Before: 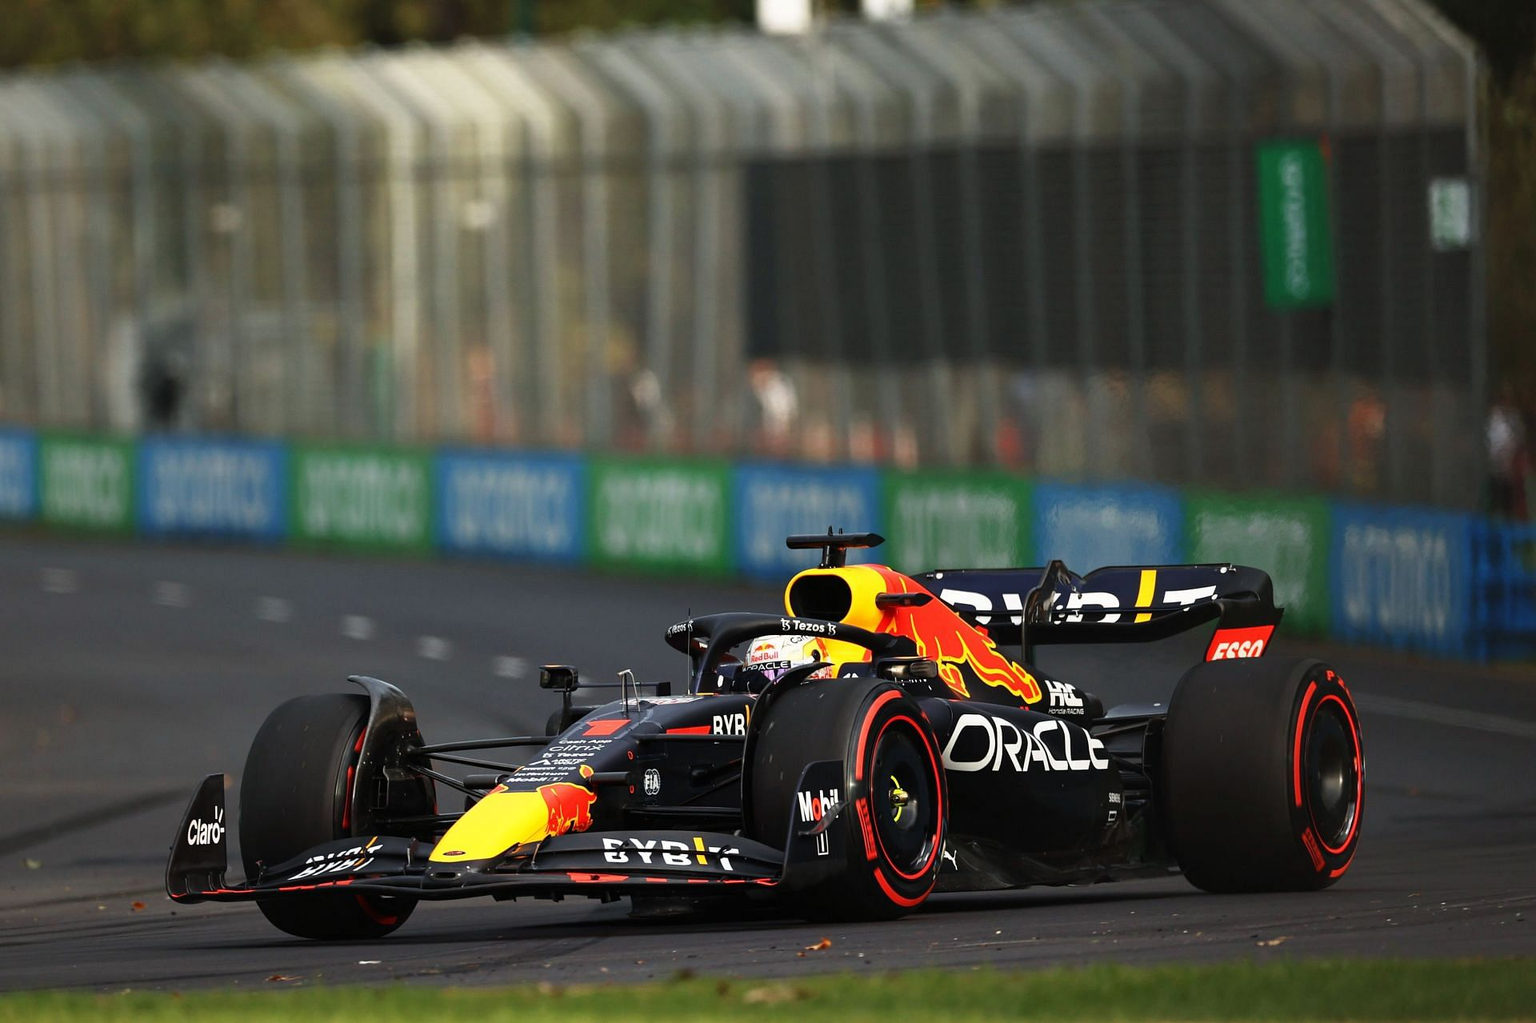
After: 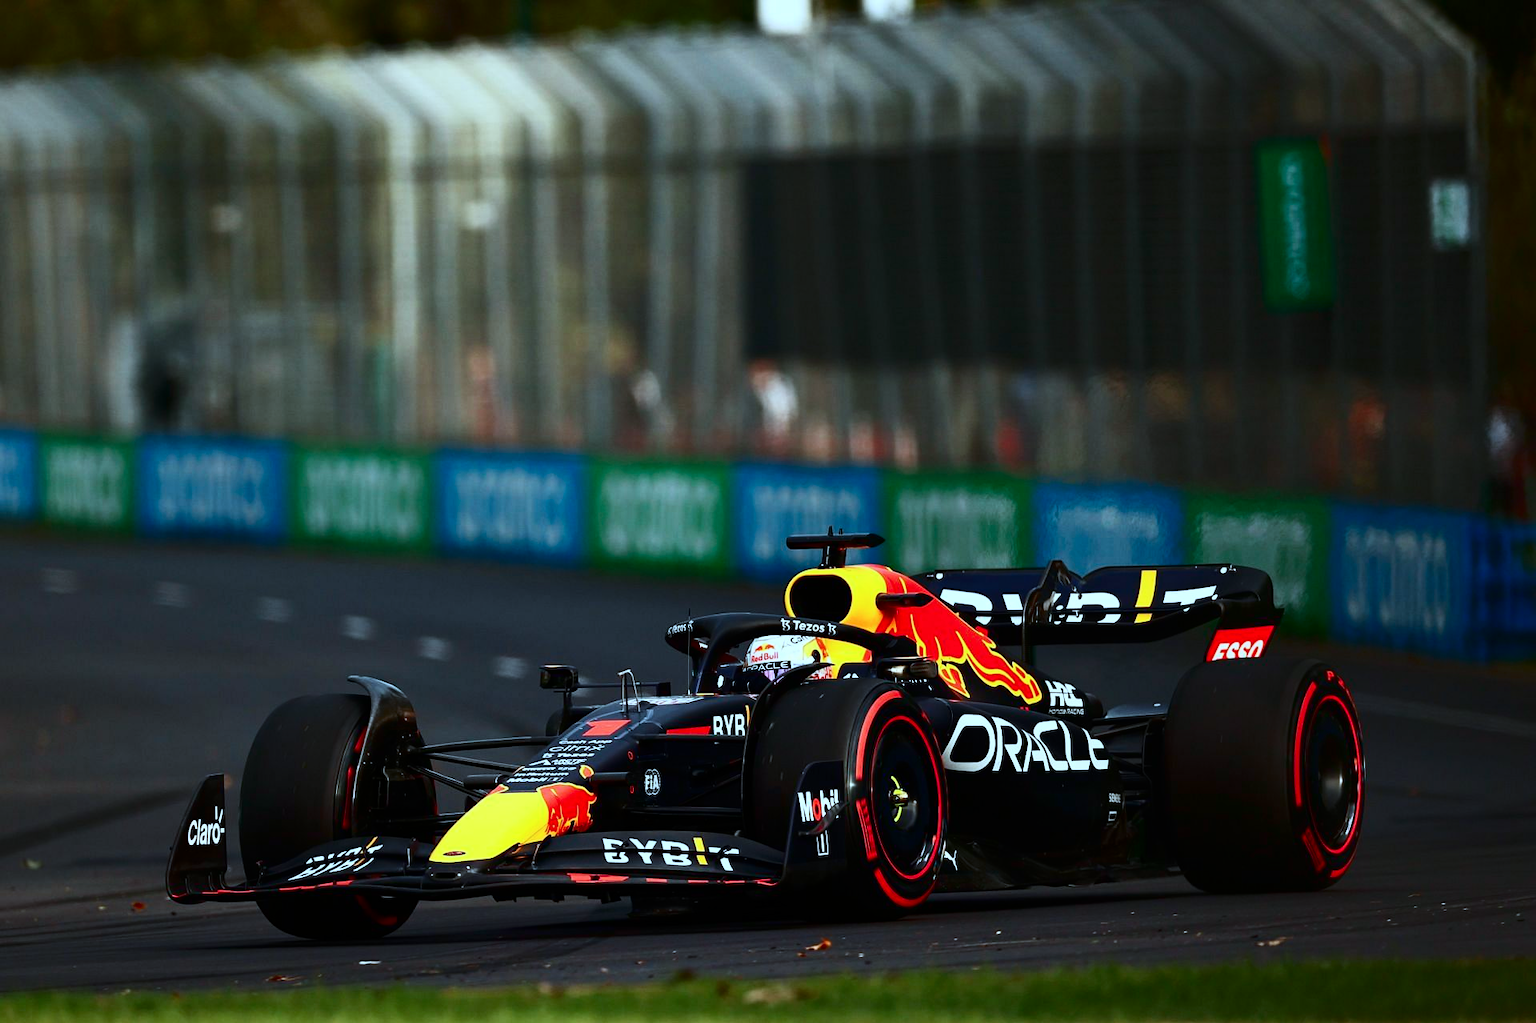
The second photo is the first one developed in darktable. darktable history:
contrast brightness saturation: contrast 0.214, brightness -0.114, saturation 0.209
color correction: highlights a* -9.75, highlights b* -21.3
